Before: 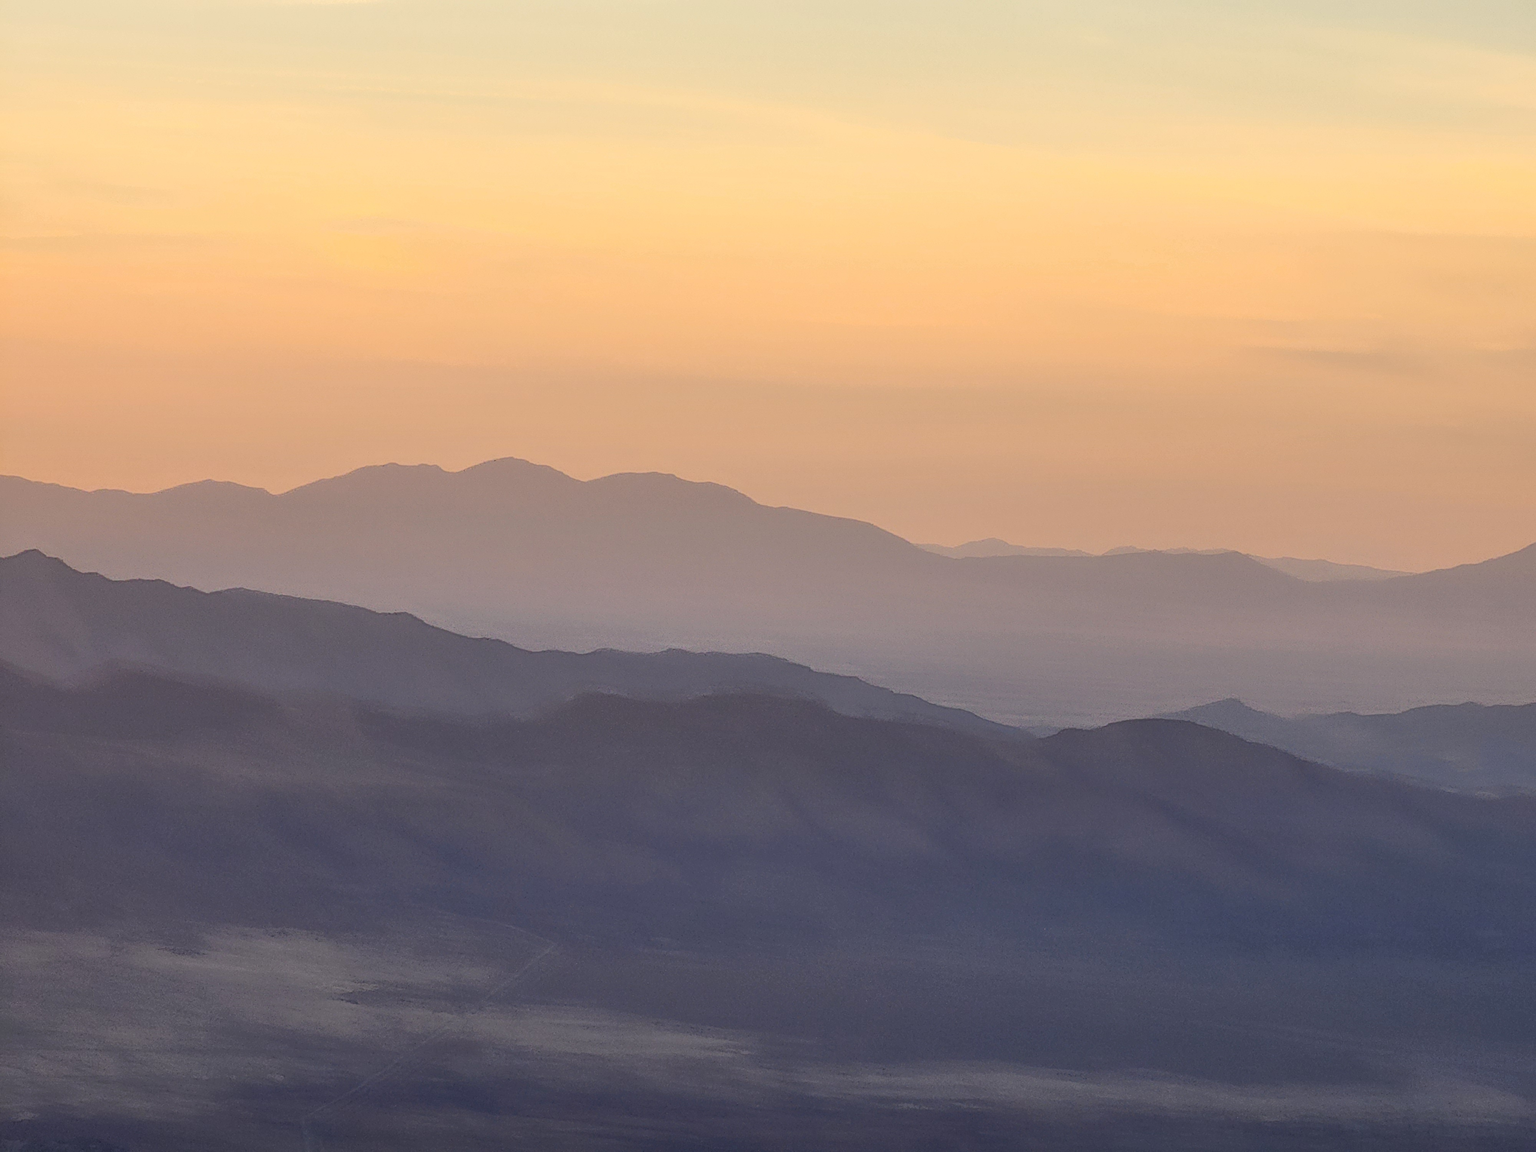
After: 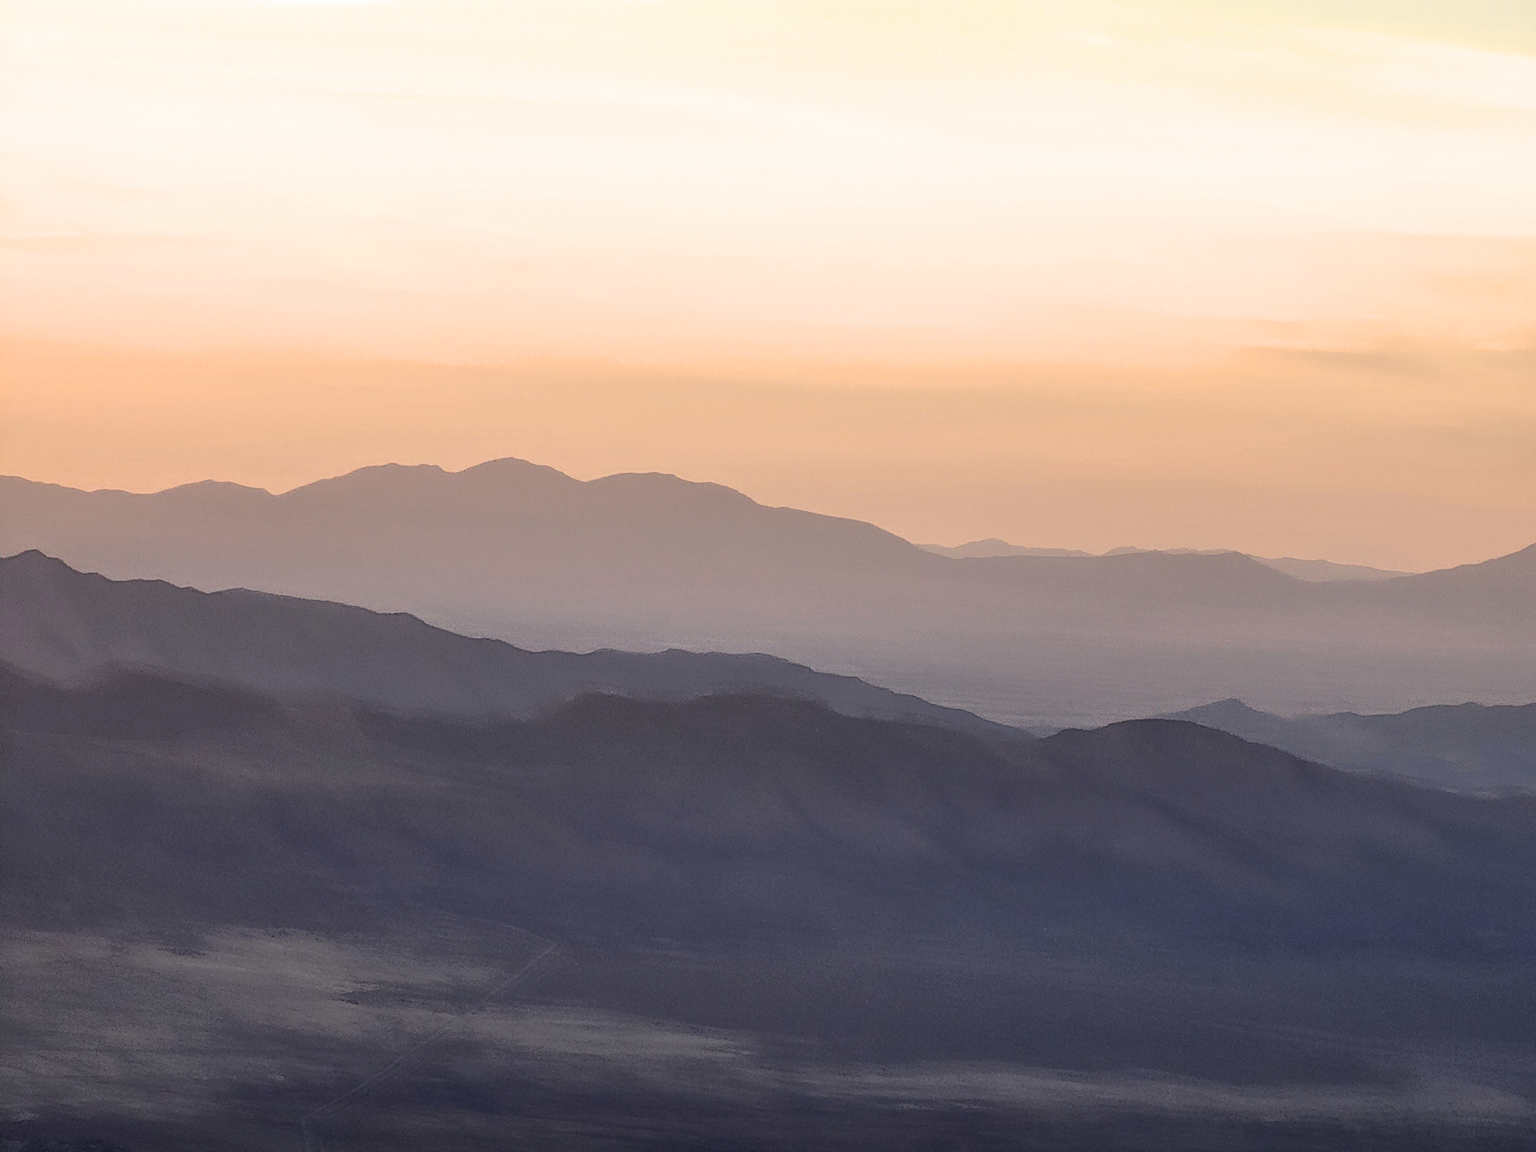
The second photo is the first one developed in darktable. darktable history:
filmic rgb: black relative exposure -8.24 EV, white relative exposure 2.2 EV, target white luminance 99.914%, hardness 7.16, latitude 75.64%, contrast 1.316, highlights saturation mix -2.05%, shadows ↔ highlights balance 30.77%, color science v6 (2022)
